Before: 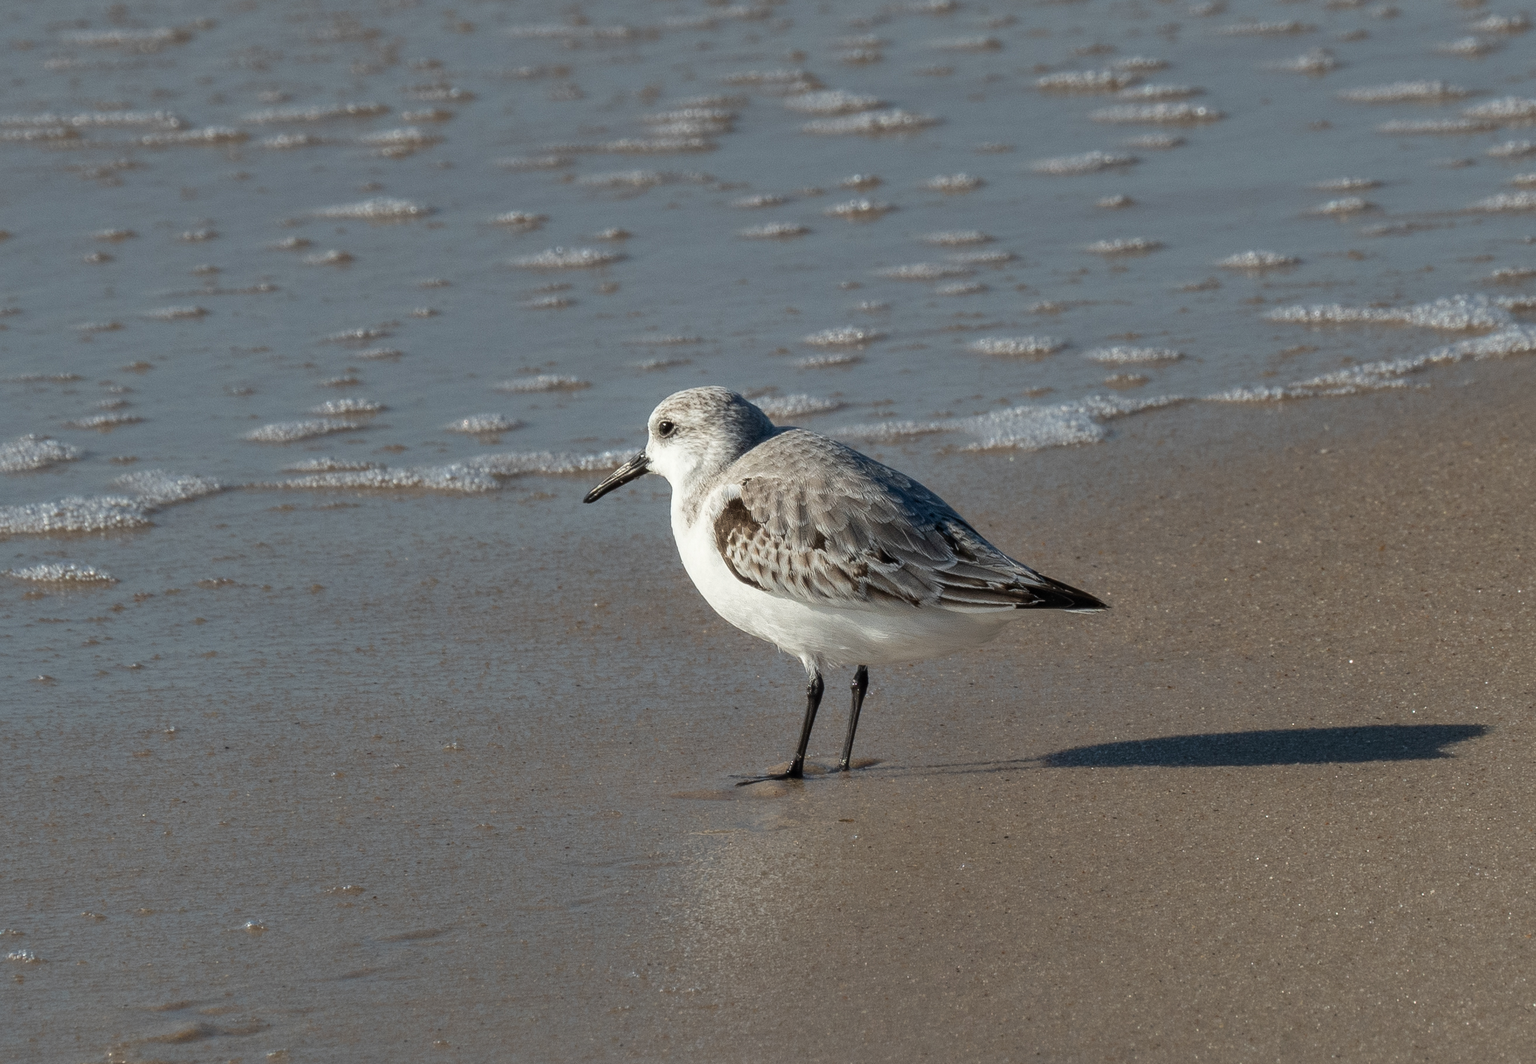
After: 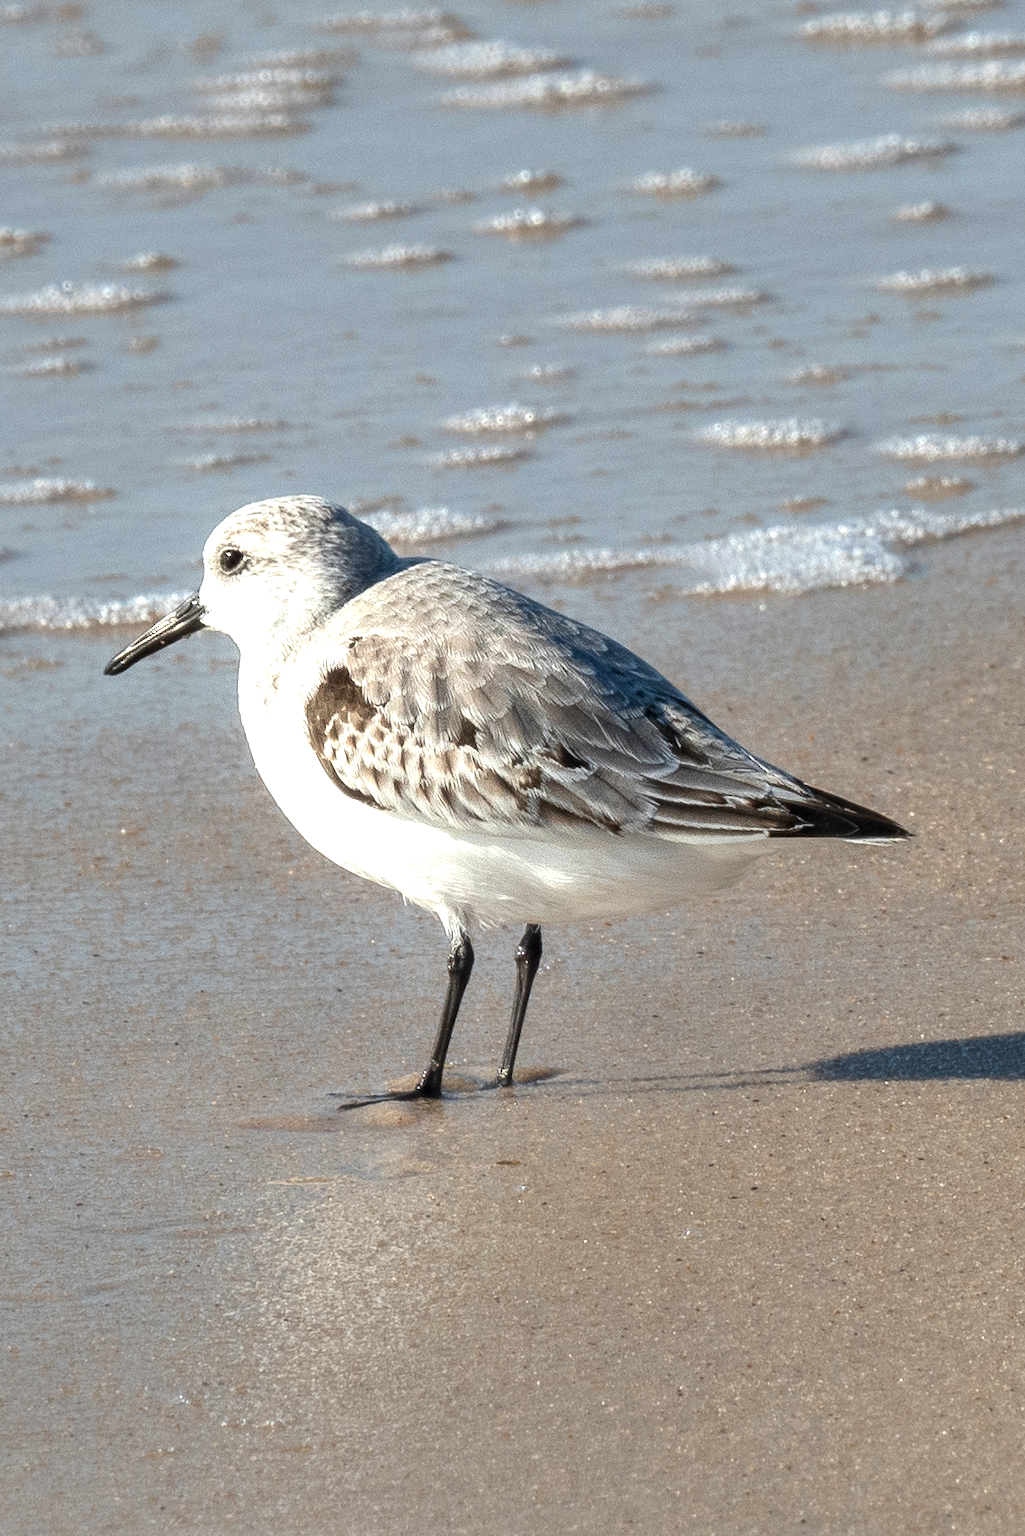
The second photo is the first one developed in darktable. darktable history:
crop: left 33.607%, top 6.001%, right 22.959%
exposure: black level correction 0, exposure 1.106 EV, compensate exposure bias true, compensate highlight preservation false
